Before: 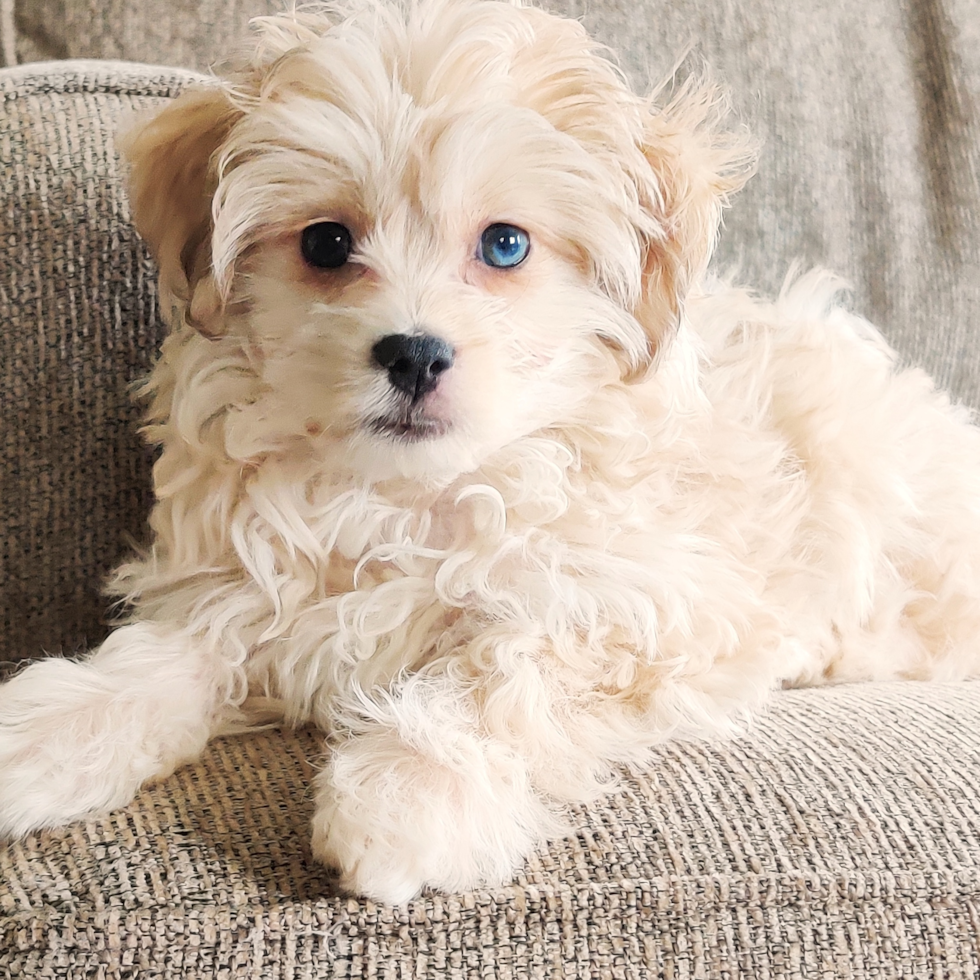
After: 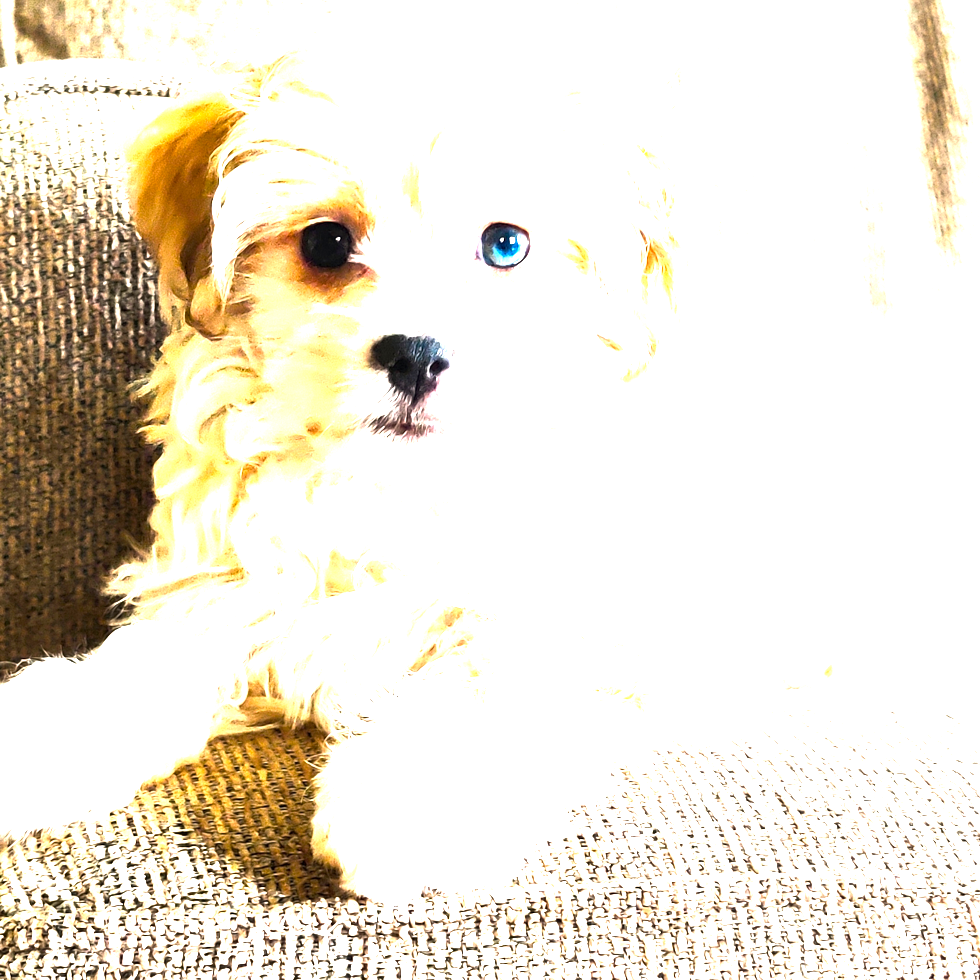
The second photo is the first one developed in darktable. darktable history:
color balance rgb: shadows lift › chroma 0.983%, shadows lift › hue 113.16°, linear chroma grading › global chroma 14.585%, perceptual saturation grading › global saturation 34.568%, perceptual saturation grading › highlights -29.824%, perceptual saturation grading › shadows 35.004%, perceptual brilliance grading › global brilliance 29.386%, perceptual brilliance grading › highlights 50.752%, perceptual brilliance grading › mid-tones 50.326%, perceptual brilliance grading › shadows -22.676%
